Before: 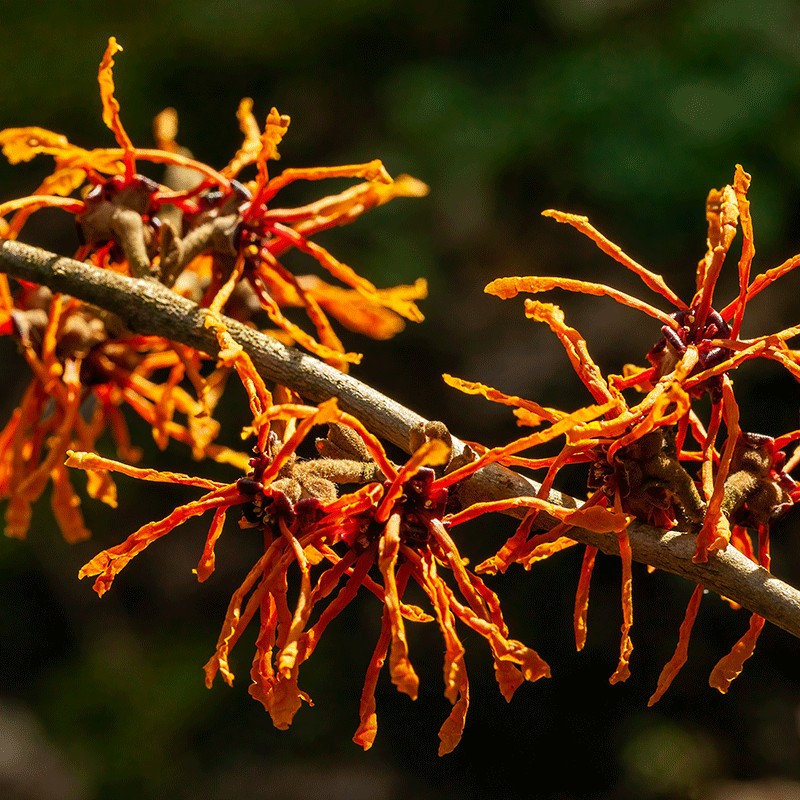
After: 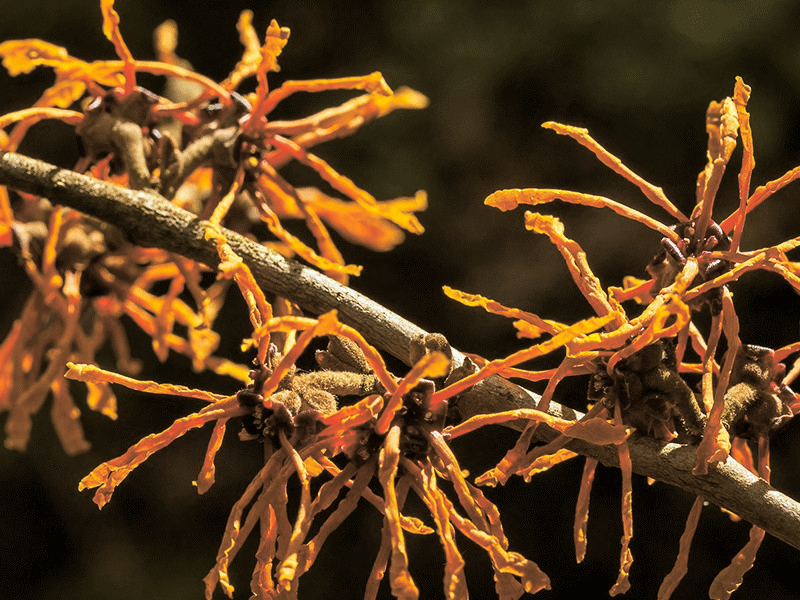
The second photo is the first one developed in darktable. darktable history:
crop: top 11.038%, bottom 13.962%
split-toning: shadows › hue 37.98°, highlights › hue 185.58°, balance -55.261
